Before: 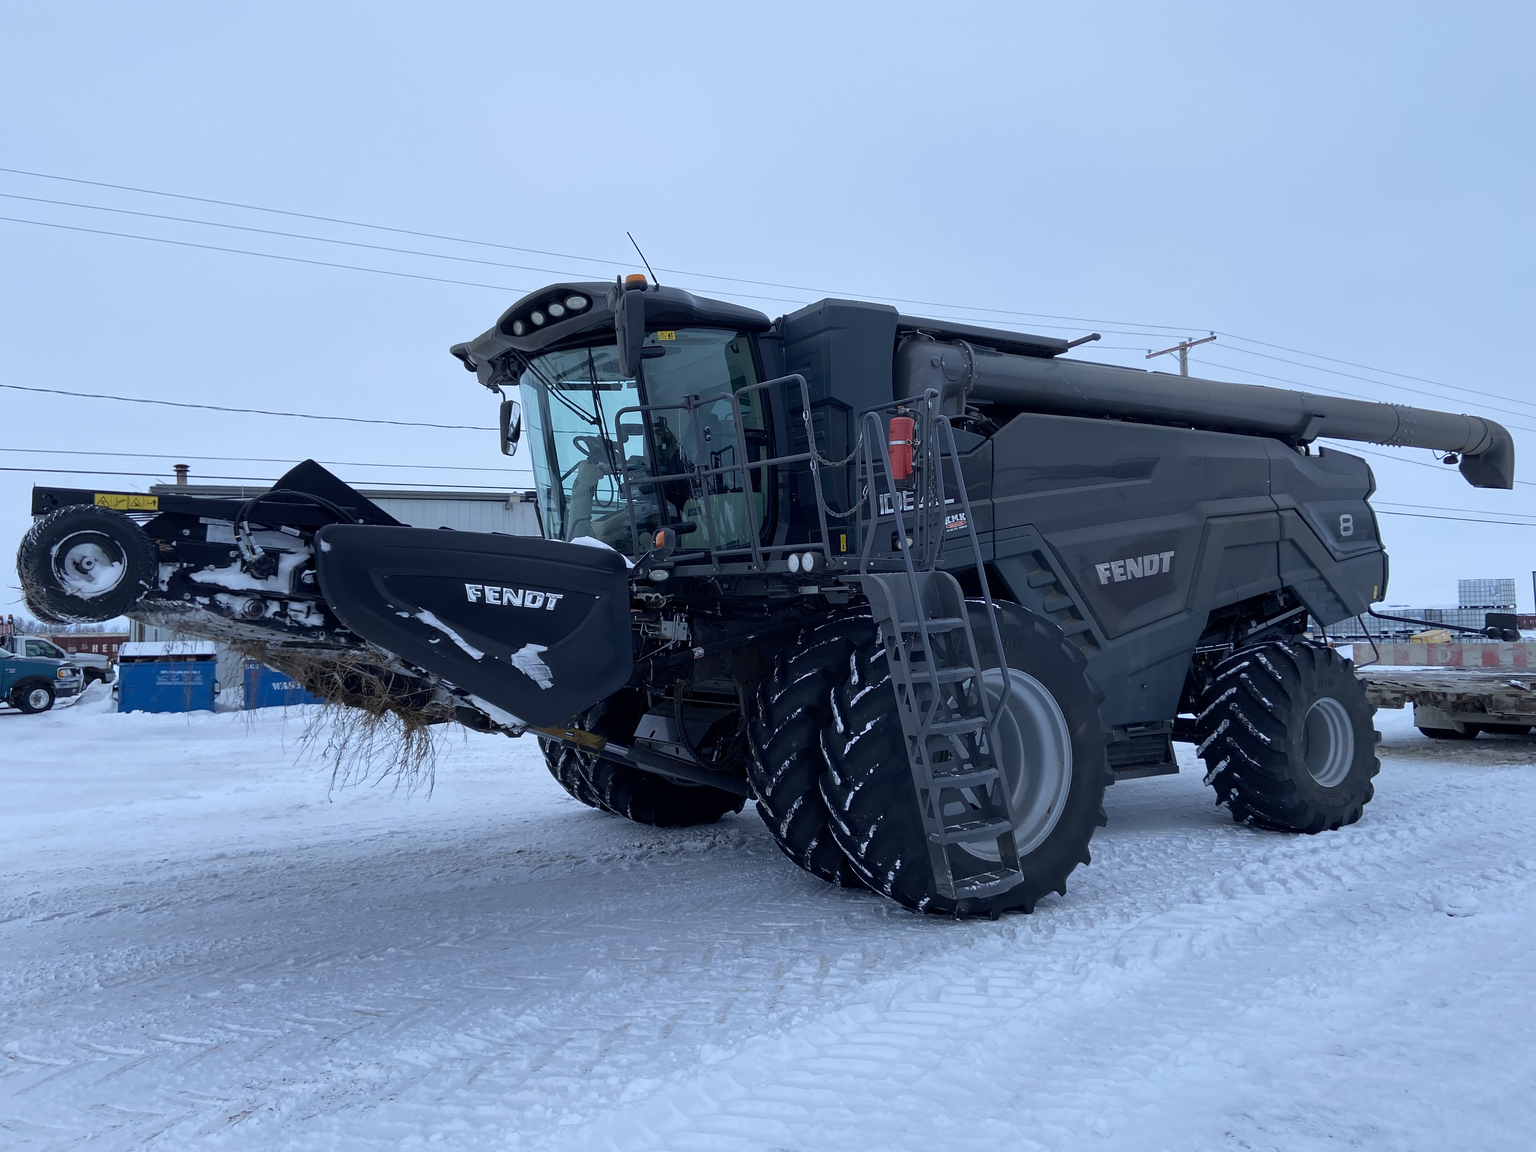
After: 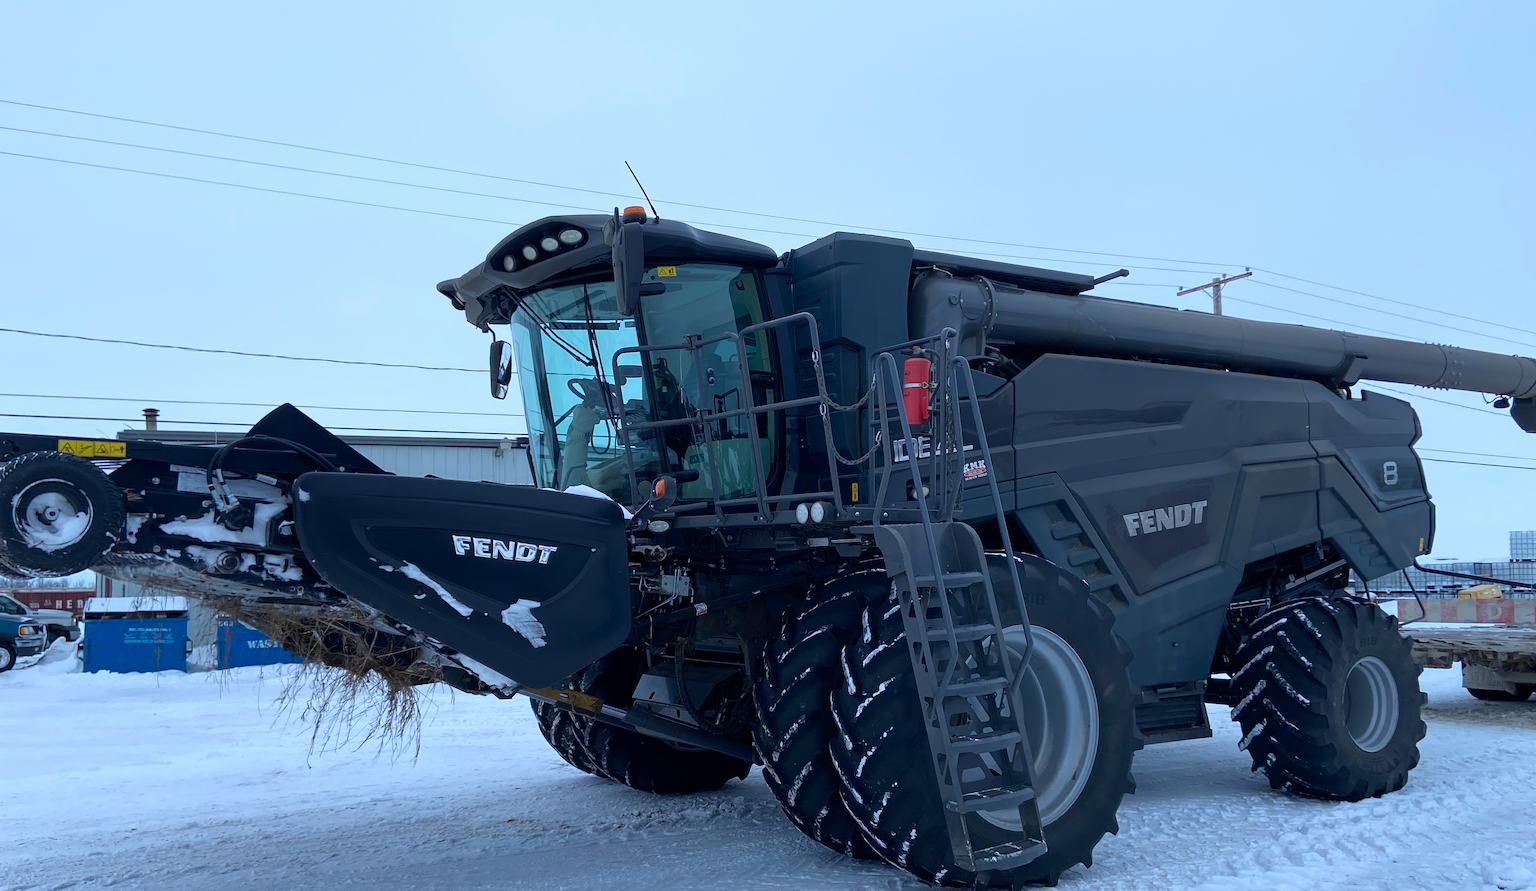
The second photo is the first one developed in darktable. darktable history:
contrast brightness saturation: saturation 0.177
shadows and highlights: shadows 1.83, highlights 41.87
base curve: preserve colors none
crop: left 2.621%, top 7.043%, right 3.396%, bottom 20.26%
